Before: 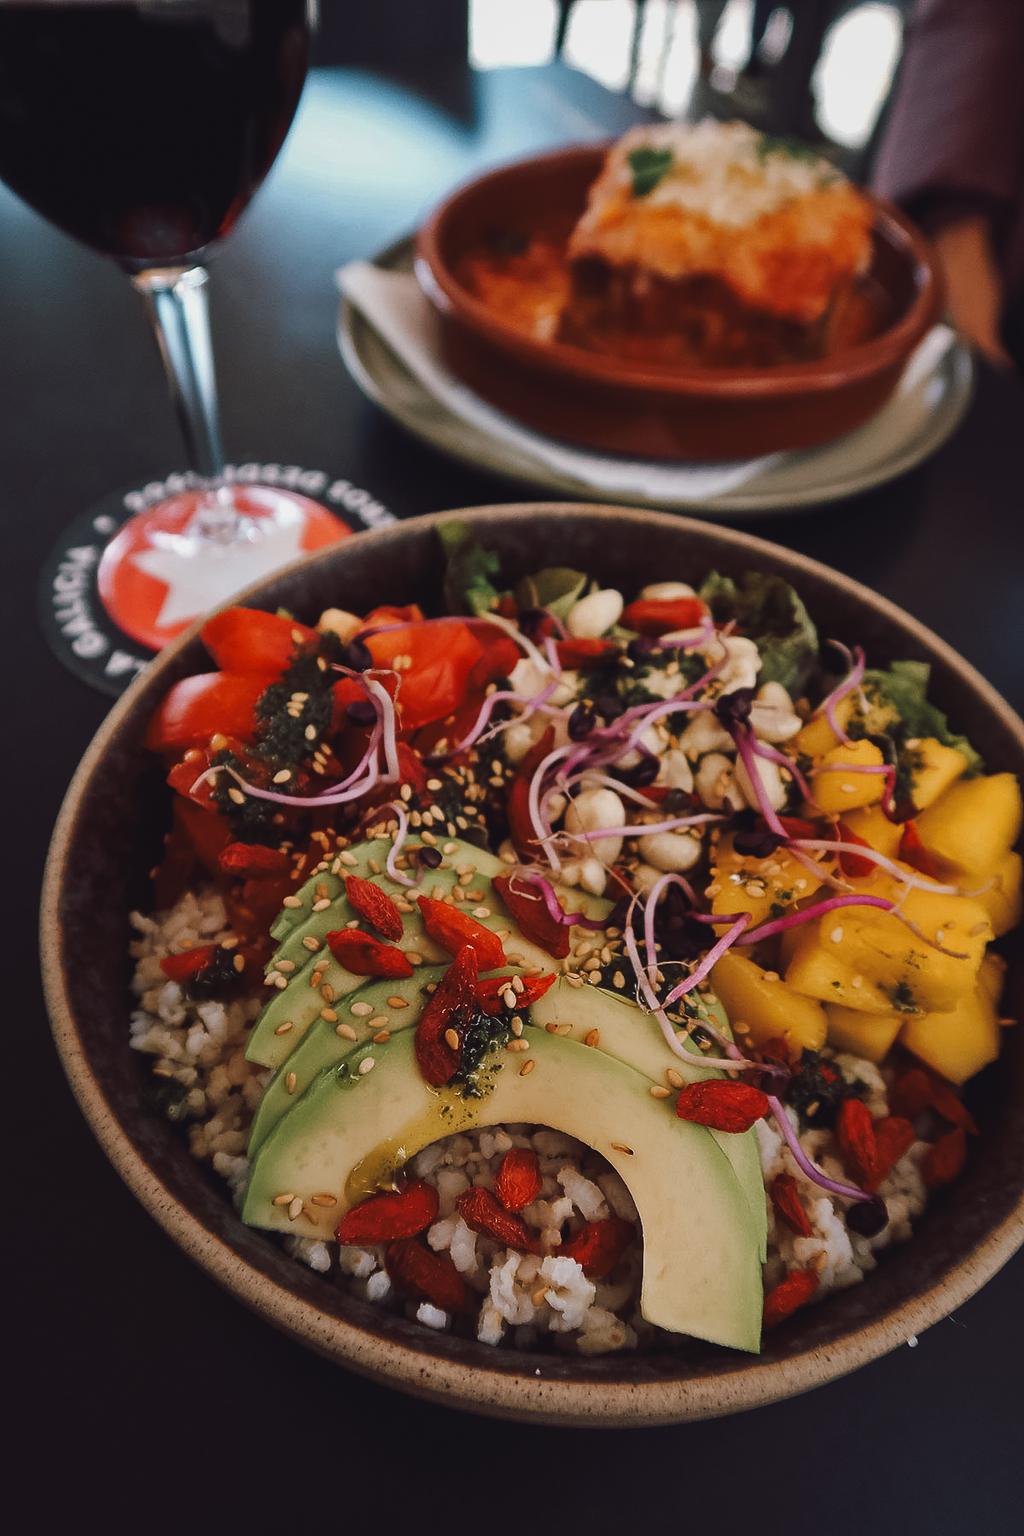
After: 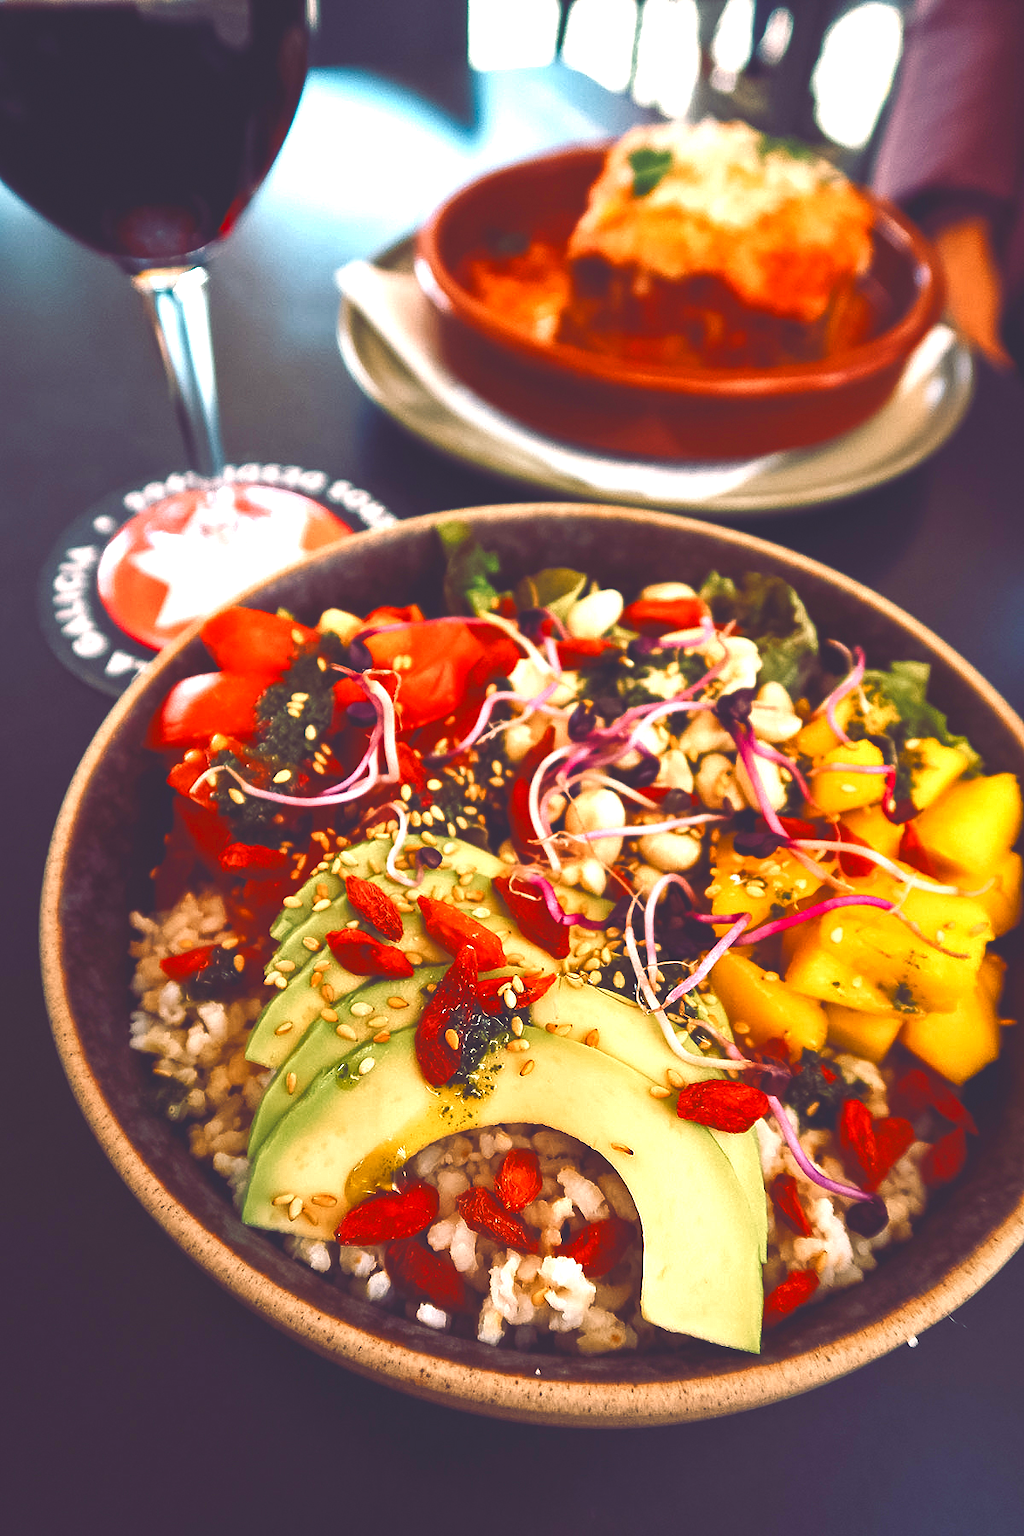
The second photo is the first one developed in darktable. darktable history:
color balance rgb: shadows lift › chroma 3%, shadows lift › hue 280.8°, power › hue 330°, highlights gain › chroma 3%, highlights gain › hue 75.6°, global offset › luminance 1.5%, perceptual saturation grading › global saturation 20%, perceptual saturation grading › highlights -25%, perceptual saturation grading › shadows 50%, global vibrance 30%
exposure: black level correction 0, exposure 1.5 EV, compensate highlight preservation false
